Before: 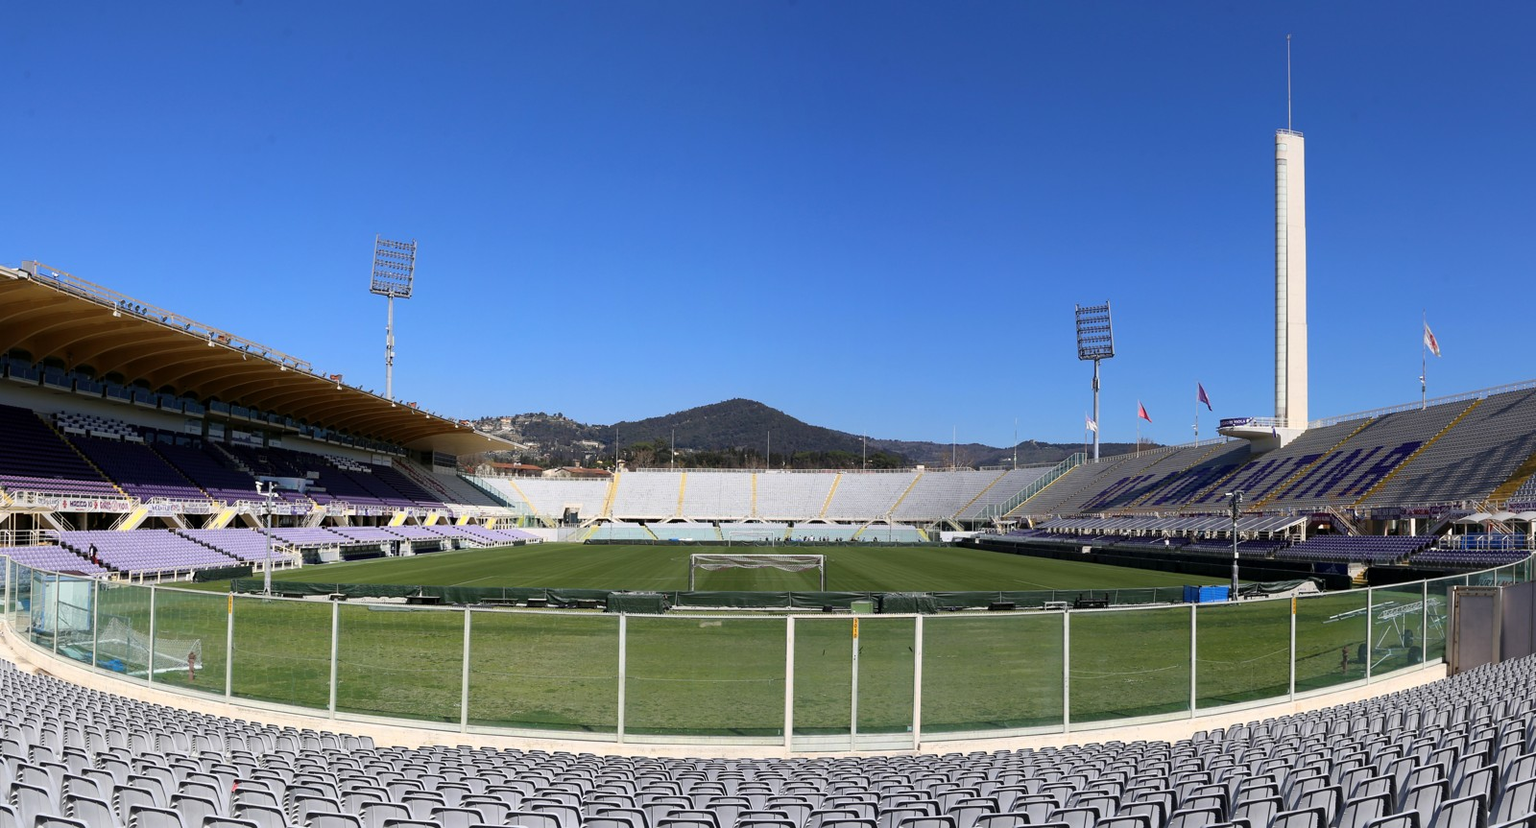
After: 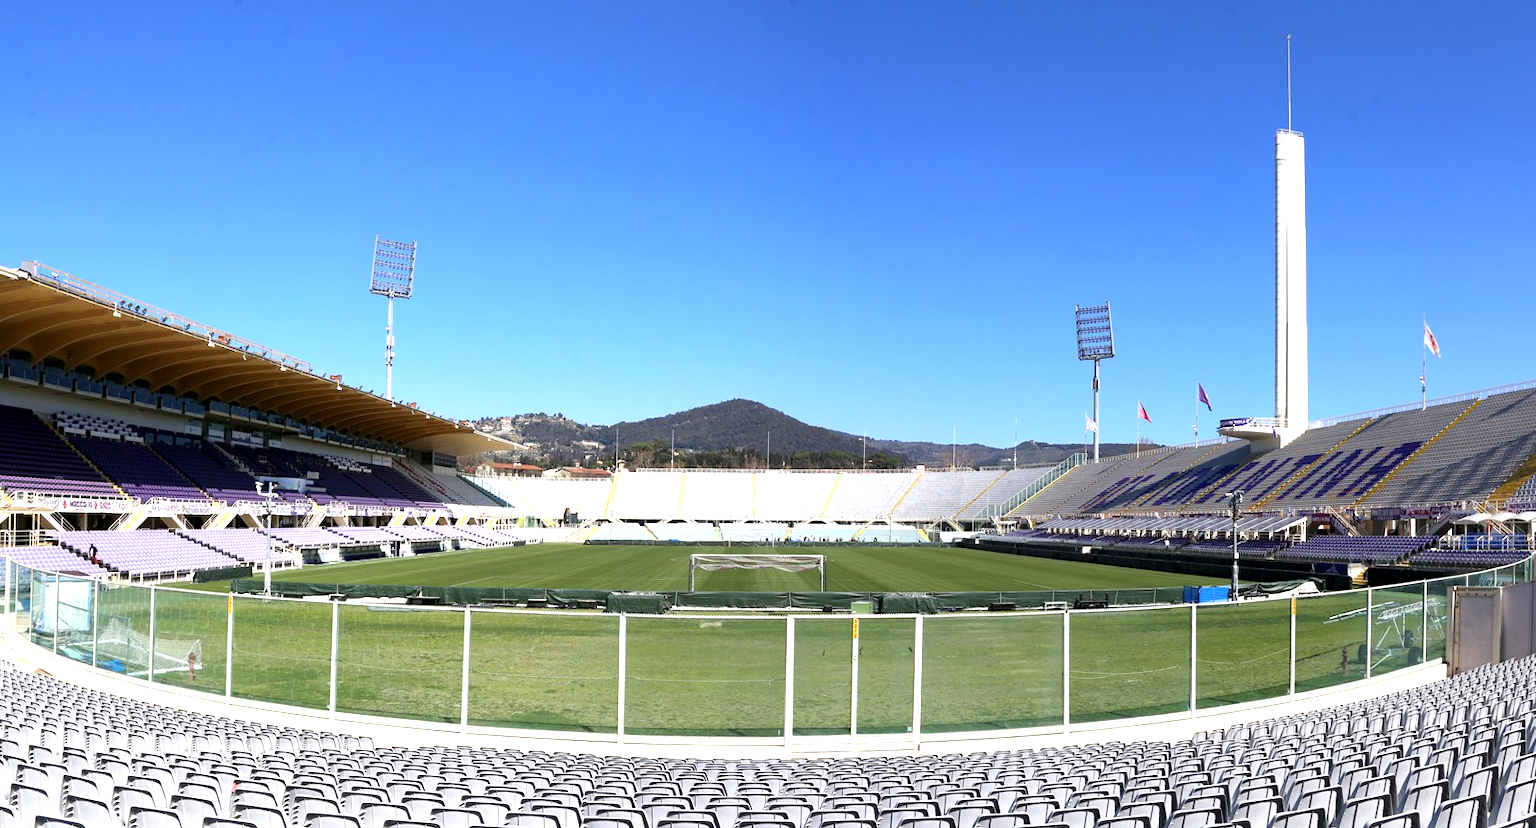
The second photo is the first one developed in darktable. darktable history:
exposure: black level correction 0.001, exposure 0.966 EV, compensate highlight preservation false
